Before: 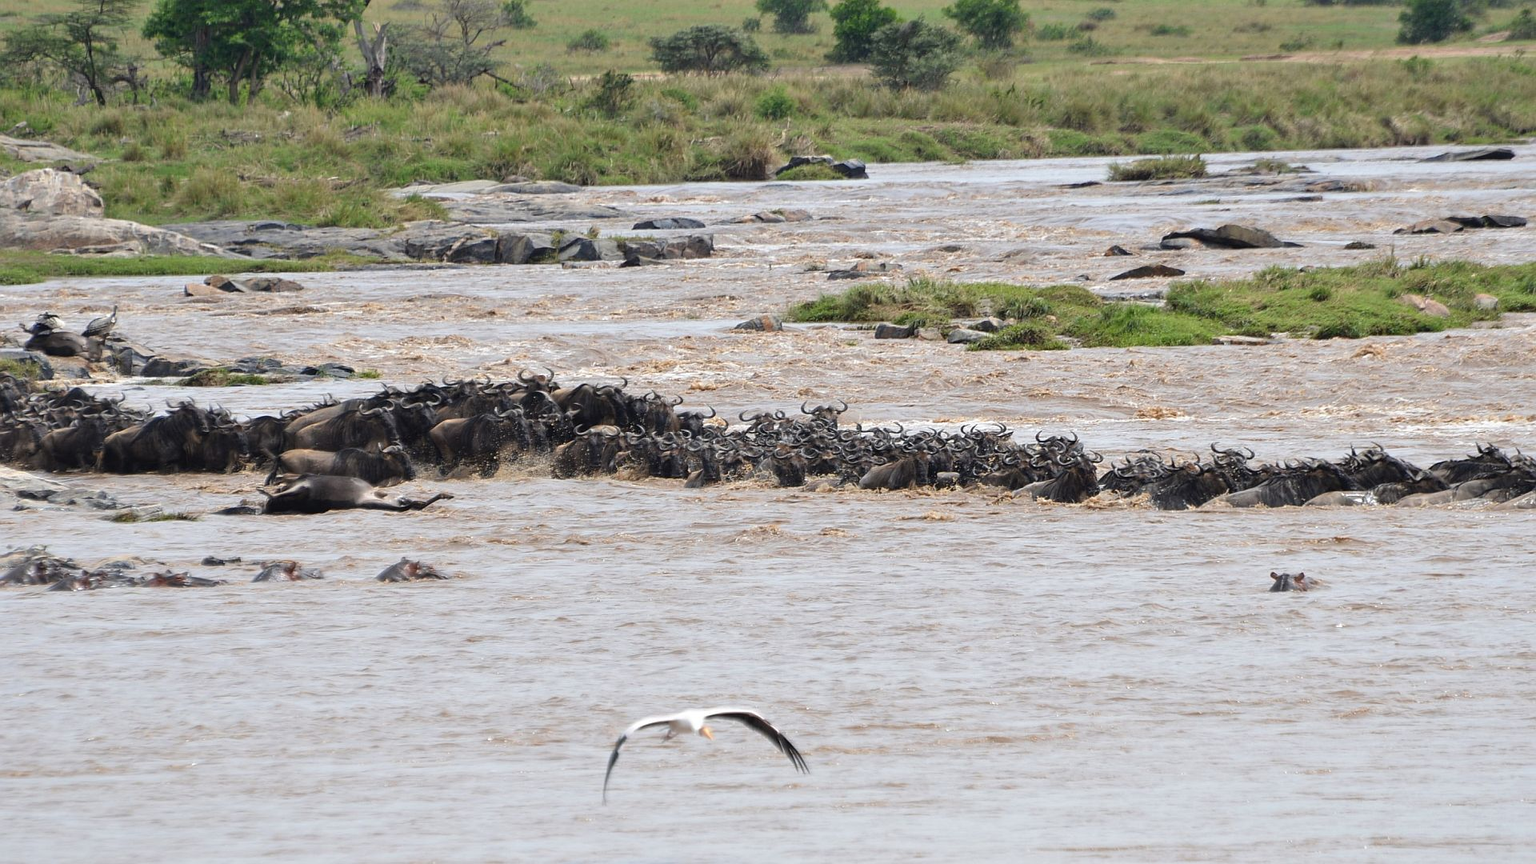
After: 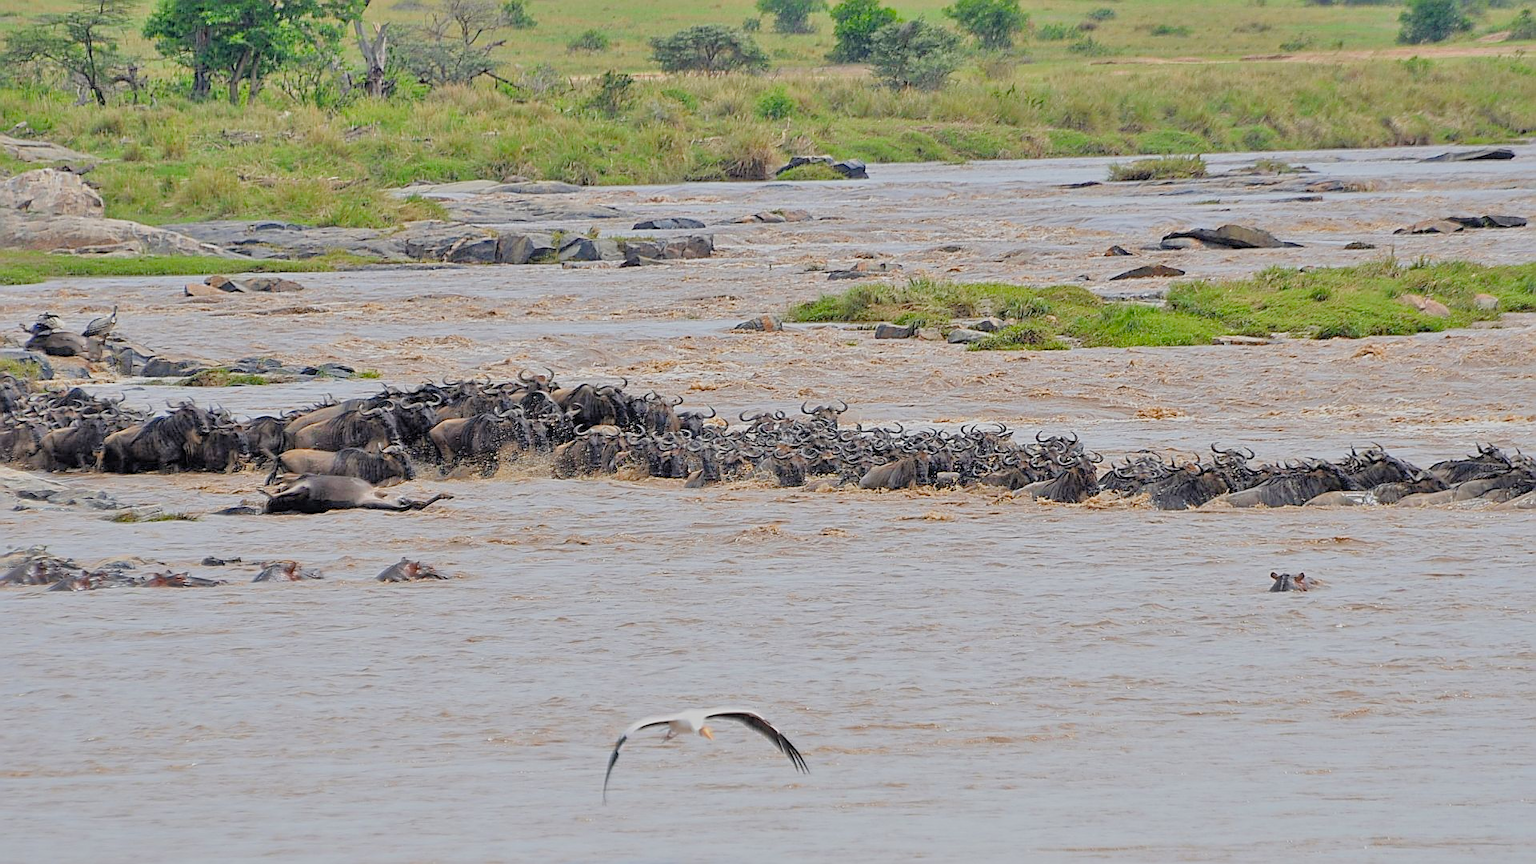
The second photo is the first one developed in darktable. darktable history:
filmic rgb: black relative exposure -8.79 EV, white relative exposure 4.98 EV, threshold 6 EV, target black luminance 0%, hardness 3.77, latitude 66.34%, contrast 0.822, highlights saturation mix 10%, shadows ↔ highlights balance 20%, add noise in highlights 0.1, color science v4 (2020), iterations of high-quality reconstruction 0, type of noise poissonian, enable highlight reconstruction true
tone equalizer: -7 EV 0.15 EV, -6 EV 0.6 EV, -5 EV 1.15 EV, -4 EV 1.33 EV, -3 EV 1.15 EV, -2 EV 0.6 EV, -1 EV 0.15 EV, mask exposure compensation -0.5 EV
sharpen: amount 0.75
